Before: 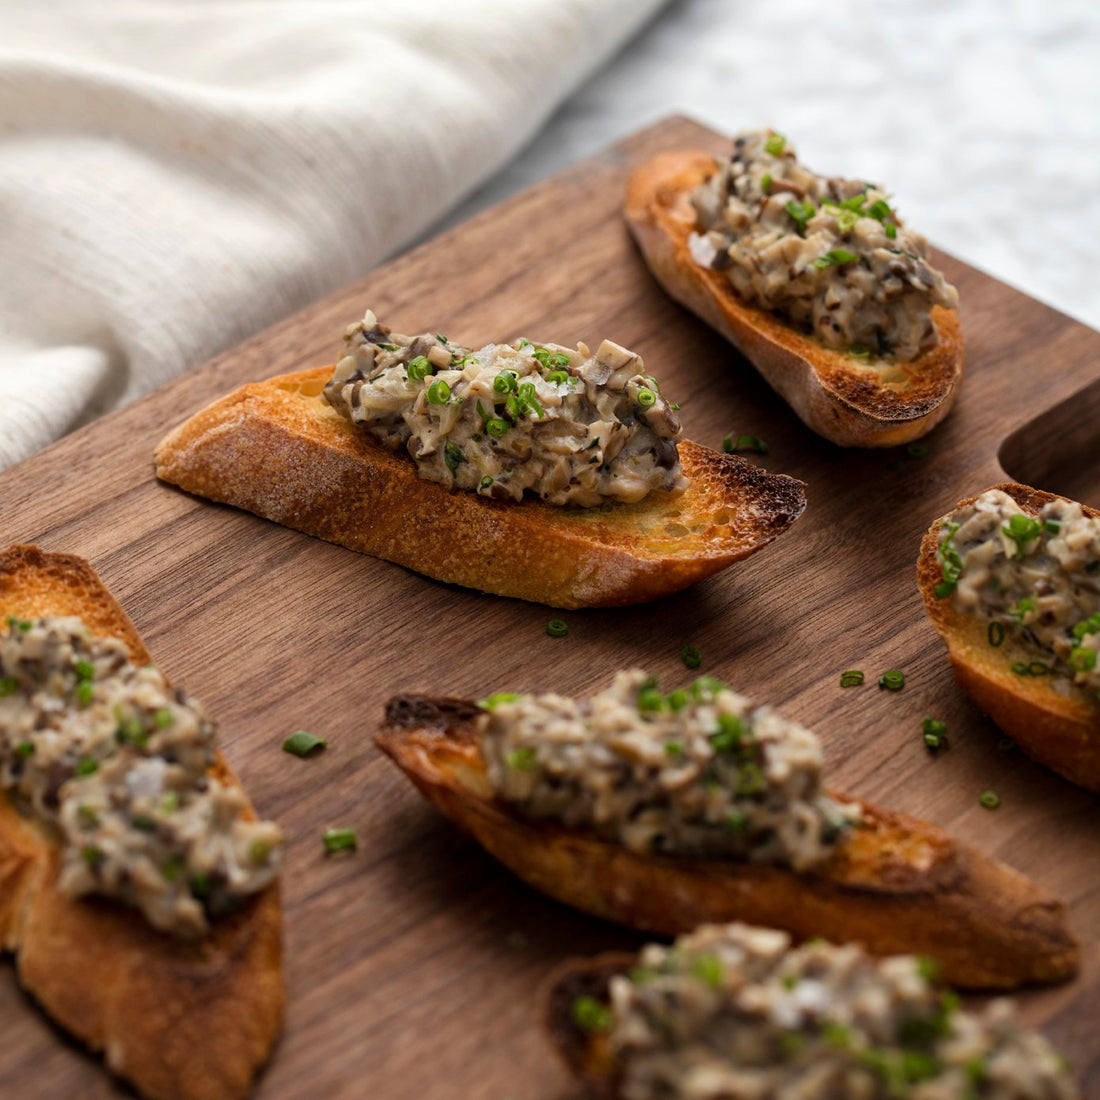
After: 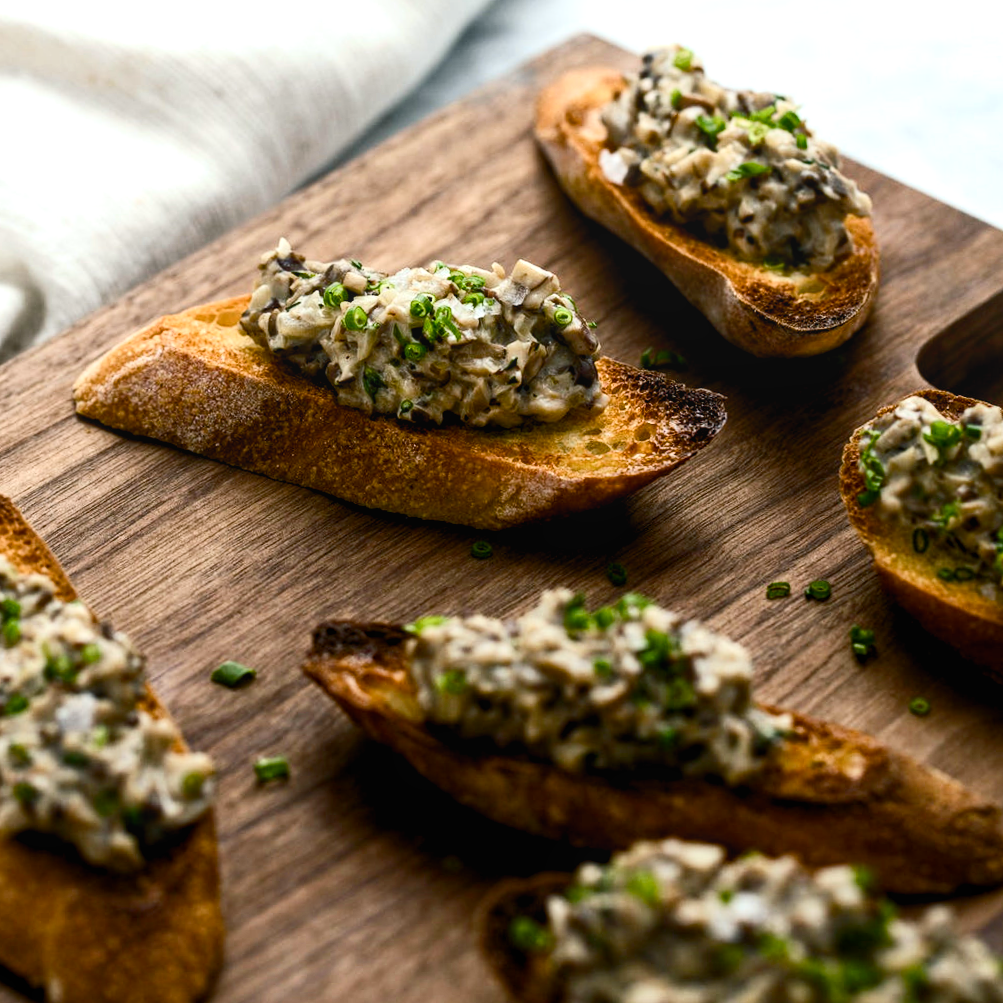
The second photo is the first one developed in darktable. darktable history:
color balance rgb: shadows lift › chroma 2.79%, shadows lift › hue 190.66°, power › hue 171.85°, highlights gain › chroma 2.16%, highlights gain › hue 75.26°, global offset › luminance -0.51%, perceptual saturation grading › highlights -33.8%, perceptual saturation grading › mid-tones 14.98%, perceptual saturation grading › shadows 48.43%, perceptual brilliance grading › highlights 15.68%, perceptual brilliance grading › mid-tones 6.62%, perceptual brilliance grading › shadows -14.98%, global vibrance 11.32%, contrast 5.05%
white balance: red 0.925, blue 1.046
contrast brightness saturation: contrast 0.24, brightness 0.09
crop and rotate: angle 1.96°, left 5.673%, top 5.673%
color balance: mode lift, gamma, gain (sRGB)
local contrast: detail 110%
